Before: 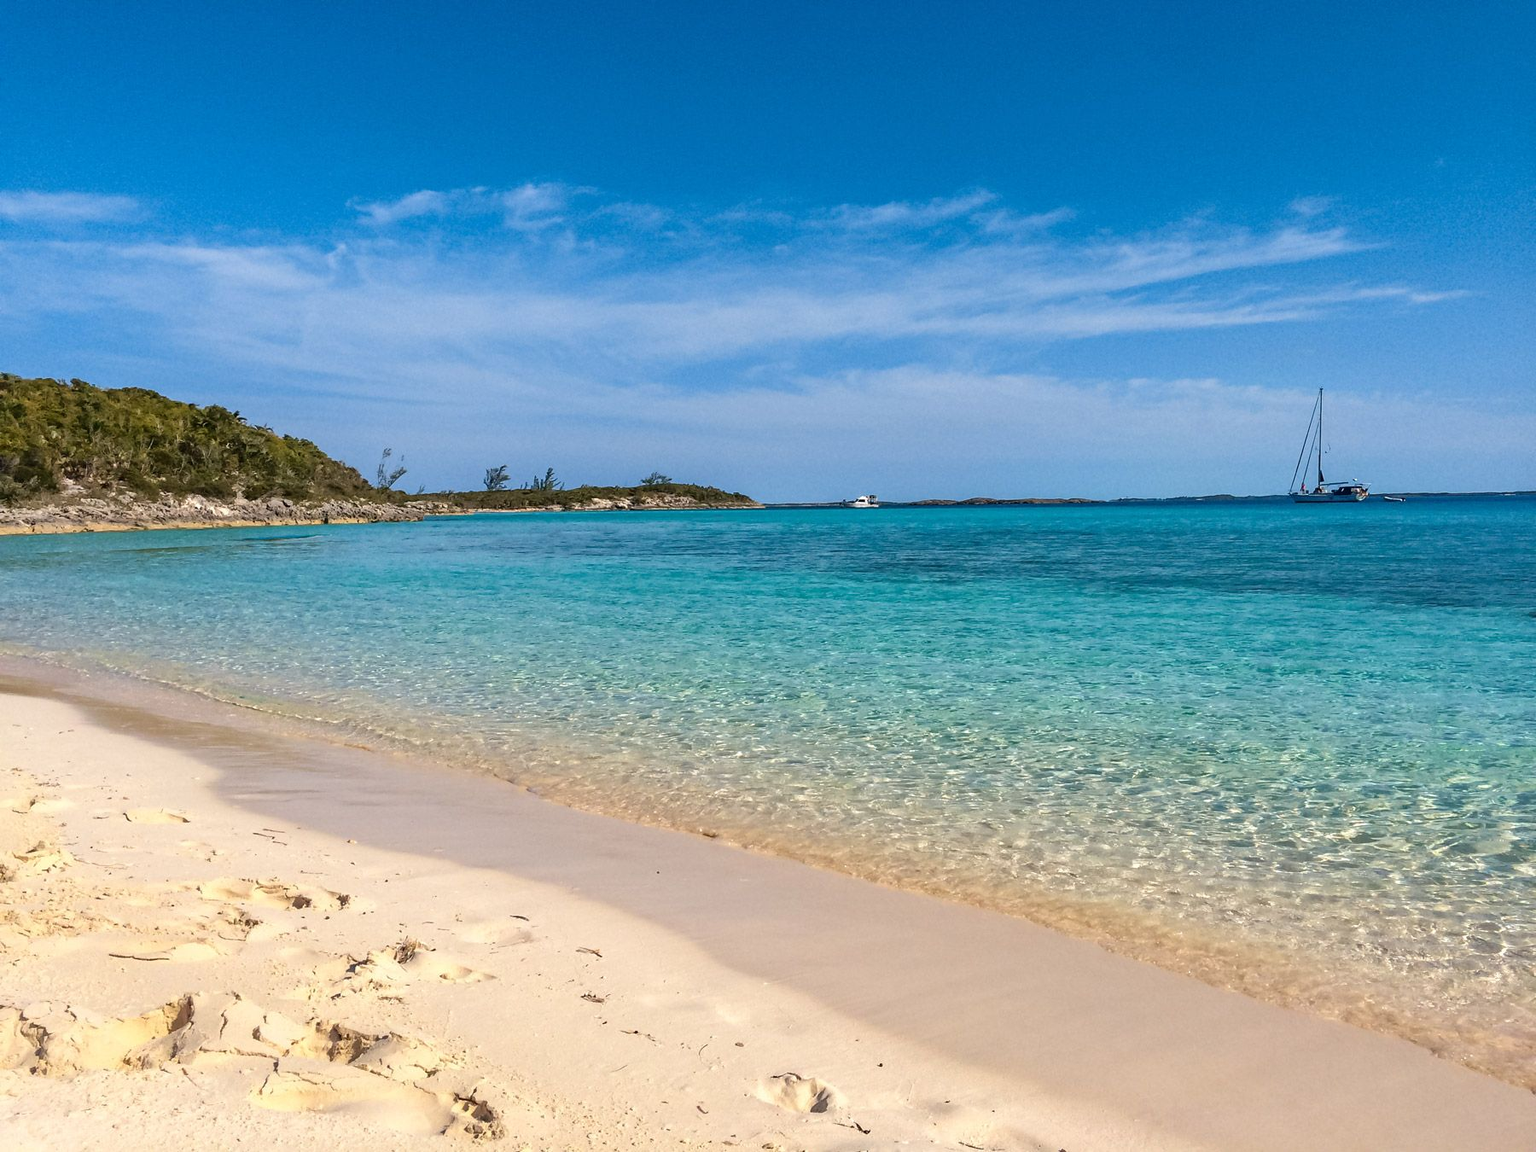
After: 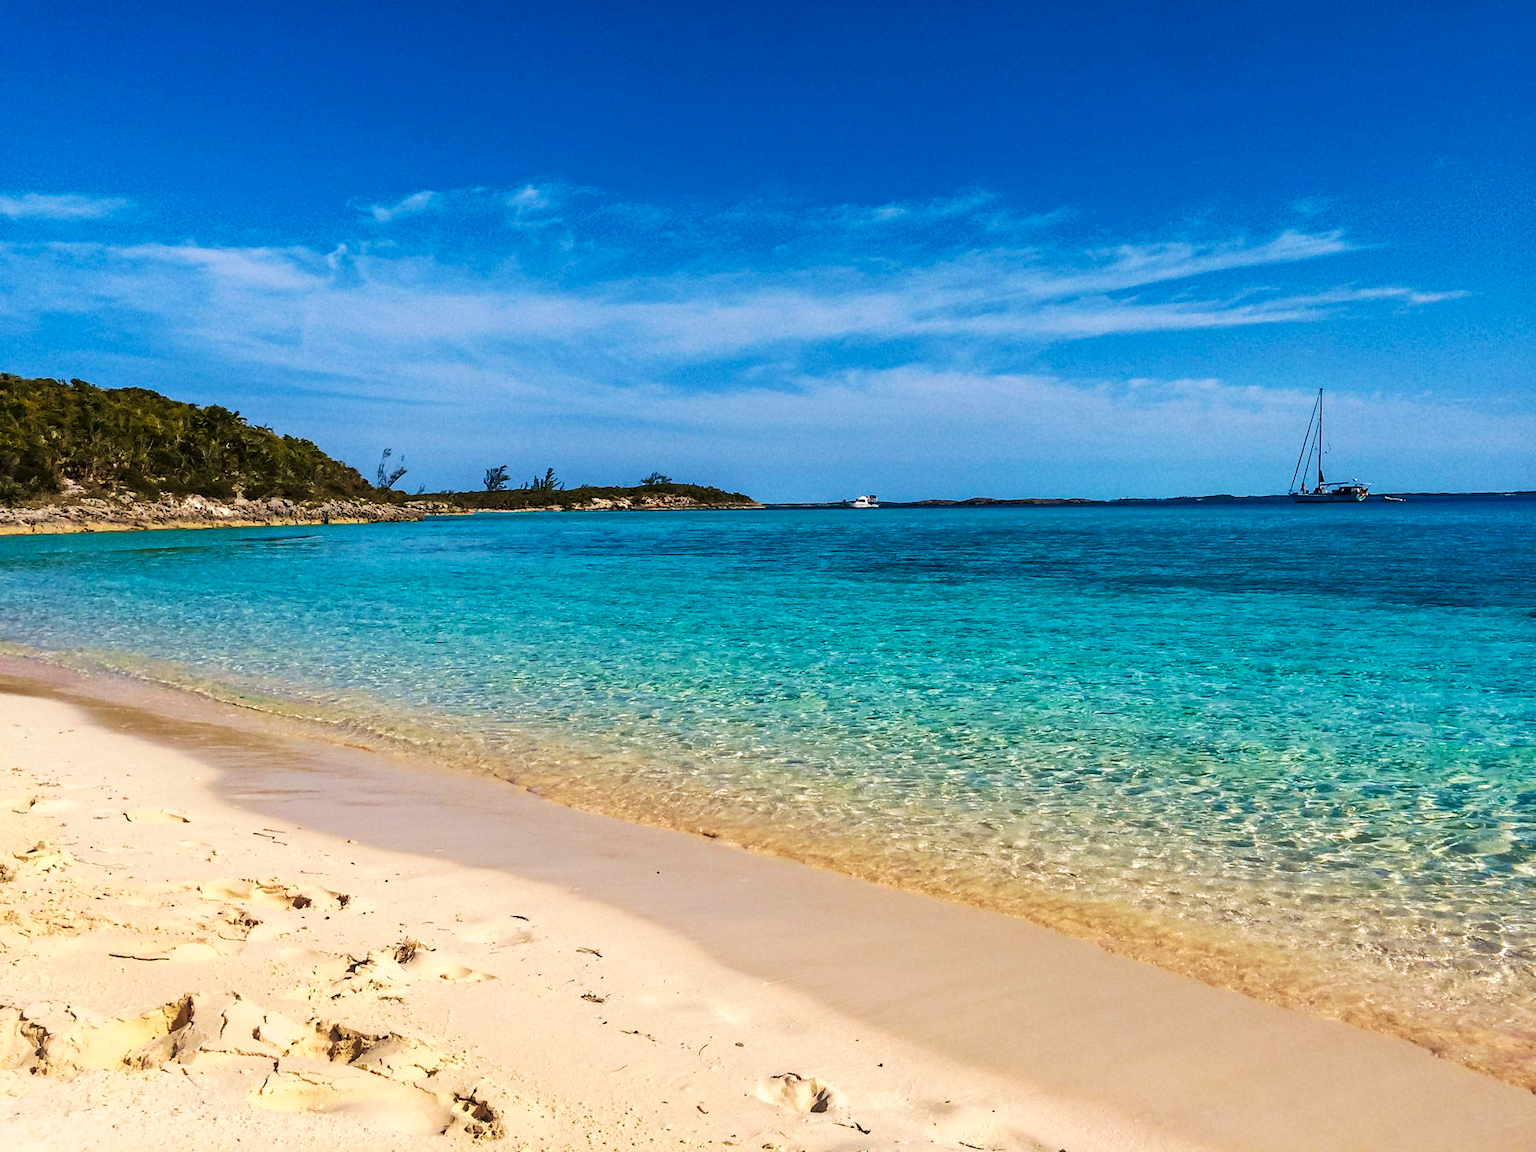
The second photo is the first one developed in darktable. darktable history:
tone curve: curves: ch0 [(0, 0) (0.003, 0) (0.011, 0) (0.025, 0) (0.044, 0.006) (0.069, 0.024) (0.1, 0.038) (0.136, 0.052) (0.177, 0.08) (0.224, 0.112) (0.277, 0.145) (0.335, 0.206) (0.399, 0.284) (0.468, 0.372) (0.543, 0.477) (0.623, 0.593) (0.709, 0.717) (0.801, 0.815) (0.898, 0.92) (1, 1)], preserve colors none
velvia: on, module defaults
